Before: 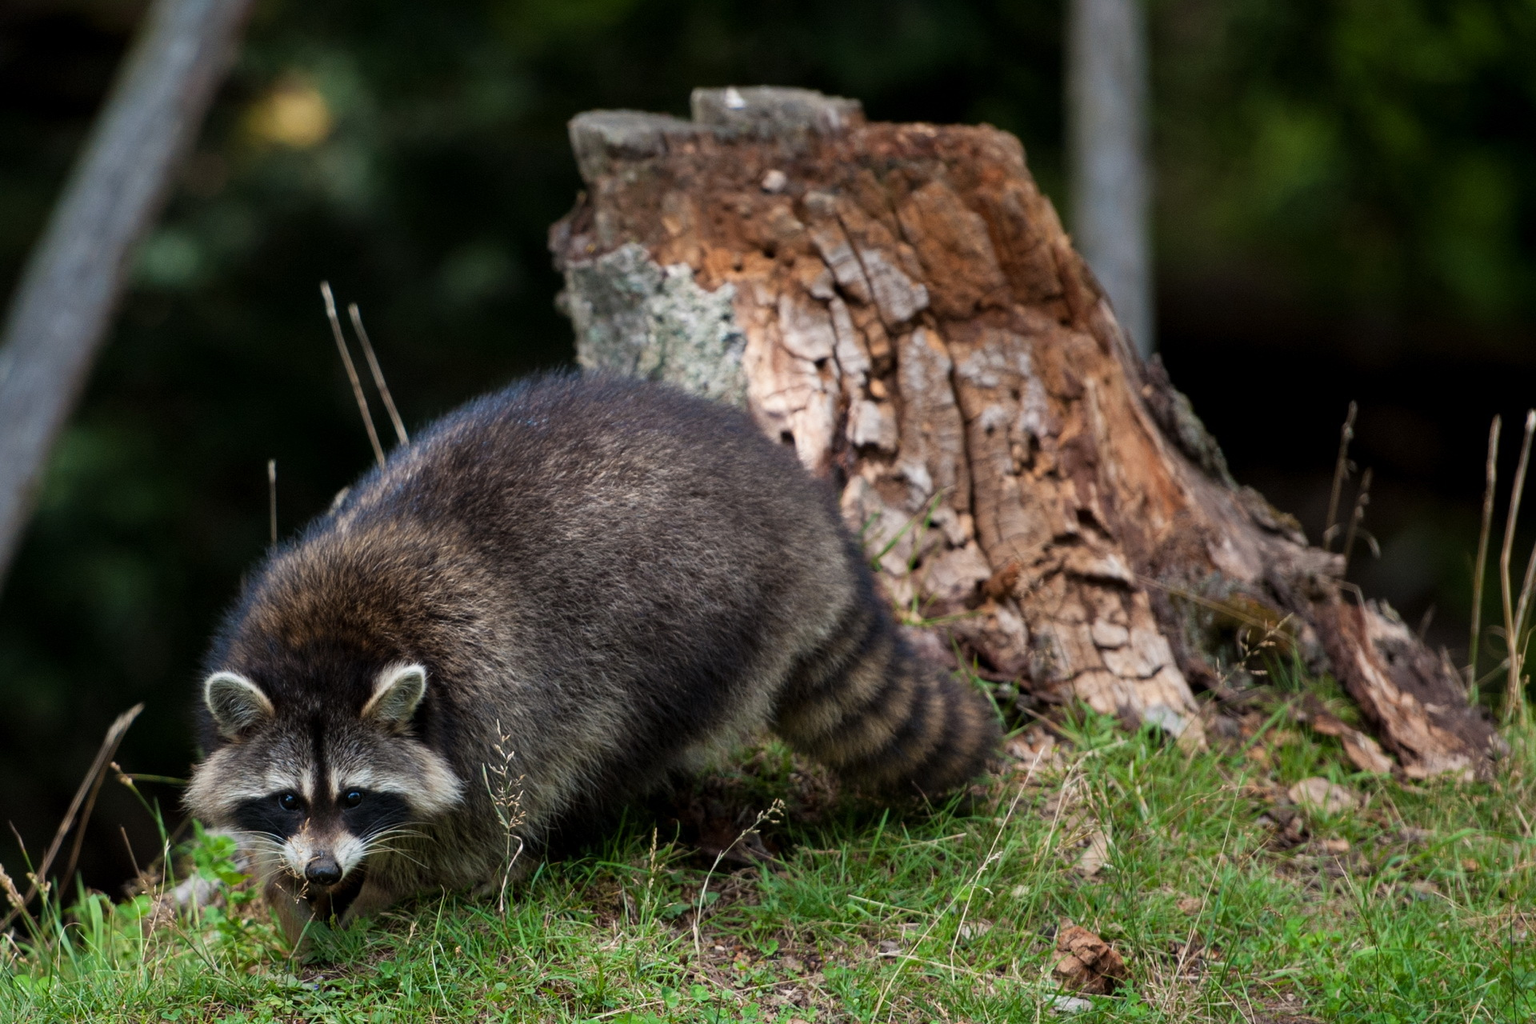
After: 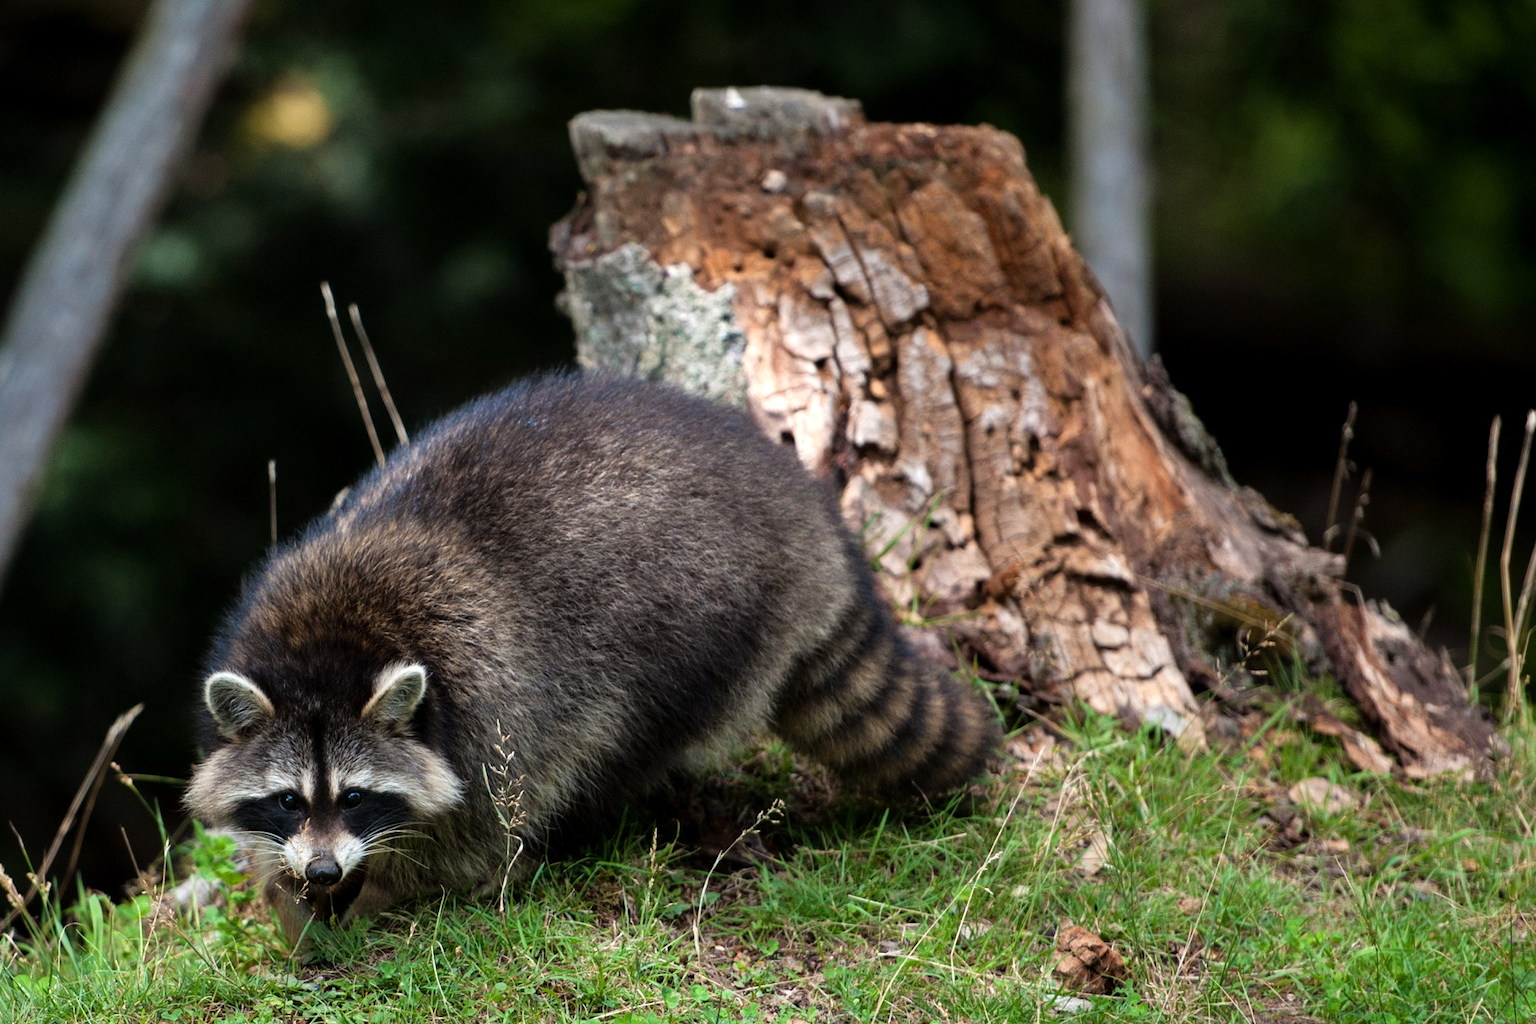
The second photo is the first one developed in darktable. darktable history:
tone equalizer: -8 EV -0.383 EV, -7 EV -0.389 EV, -6 EV -0.347 EV, -5 EV -0.243 EV, -3 EV 0.253 EV, -2 EV 0.34 EV, -1 EV 0.41 EV, +0 EV 0.401 EV
